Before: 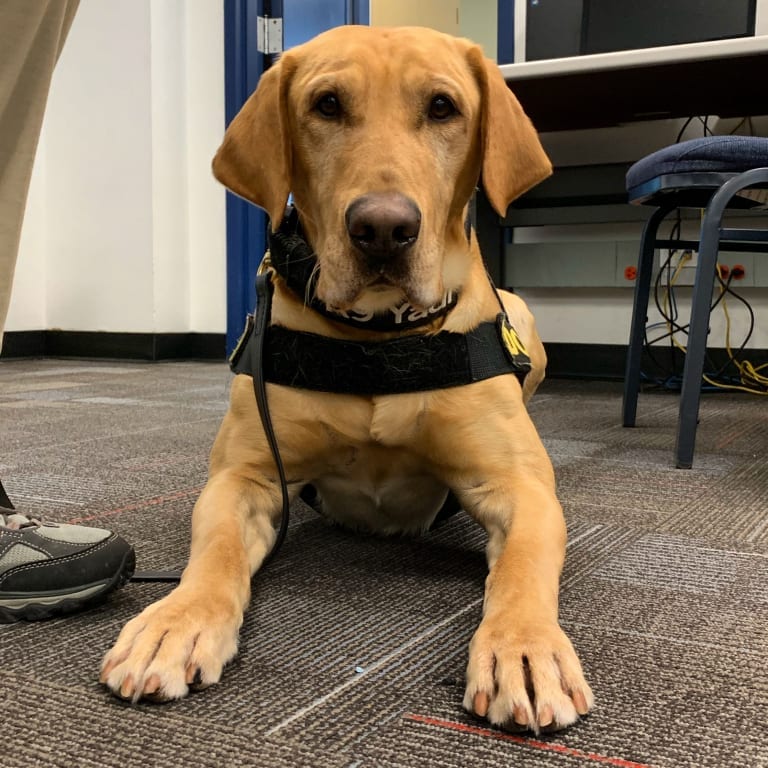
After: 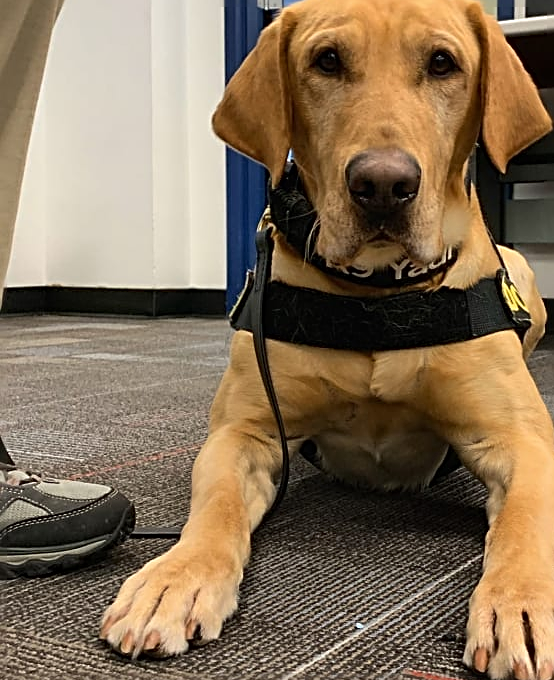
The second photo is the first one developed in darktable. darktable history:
local contrast: mode bilateral grid, contrast 99, coarseness 100, detail 90%, midtone range 0.2
crop: top 5.802%, right 27.853%, bottom 5.582%
sharpen: radius 2.672, amount 0.667
